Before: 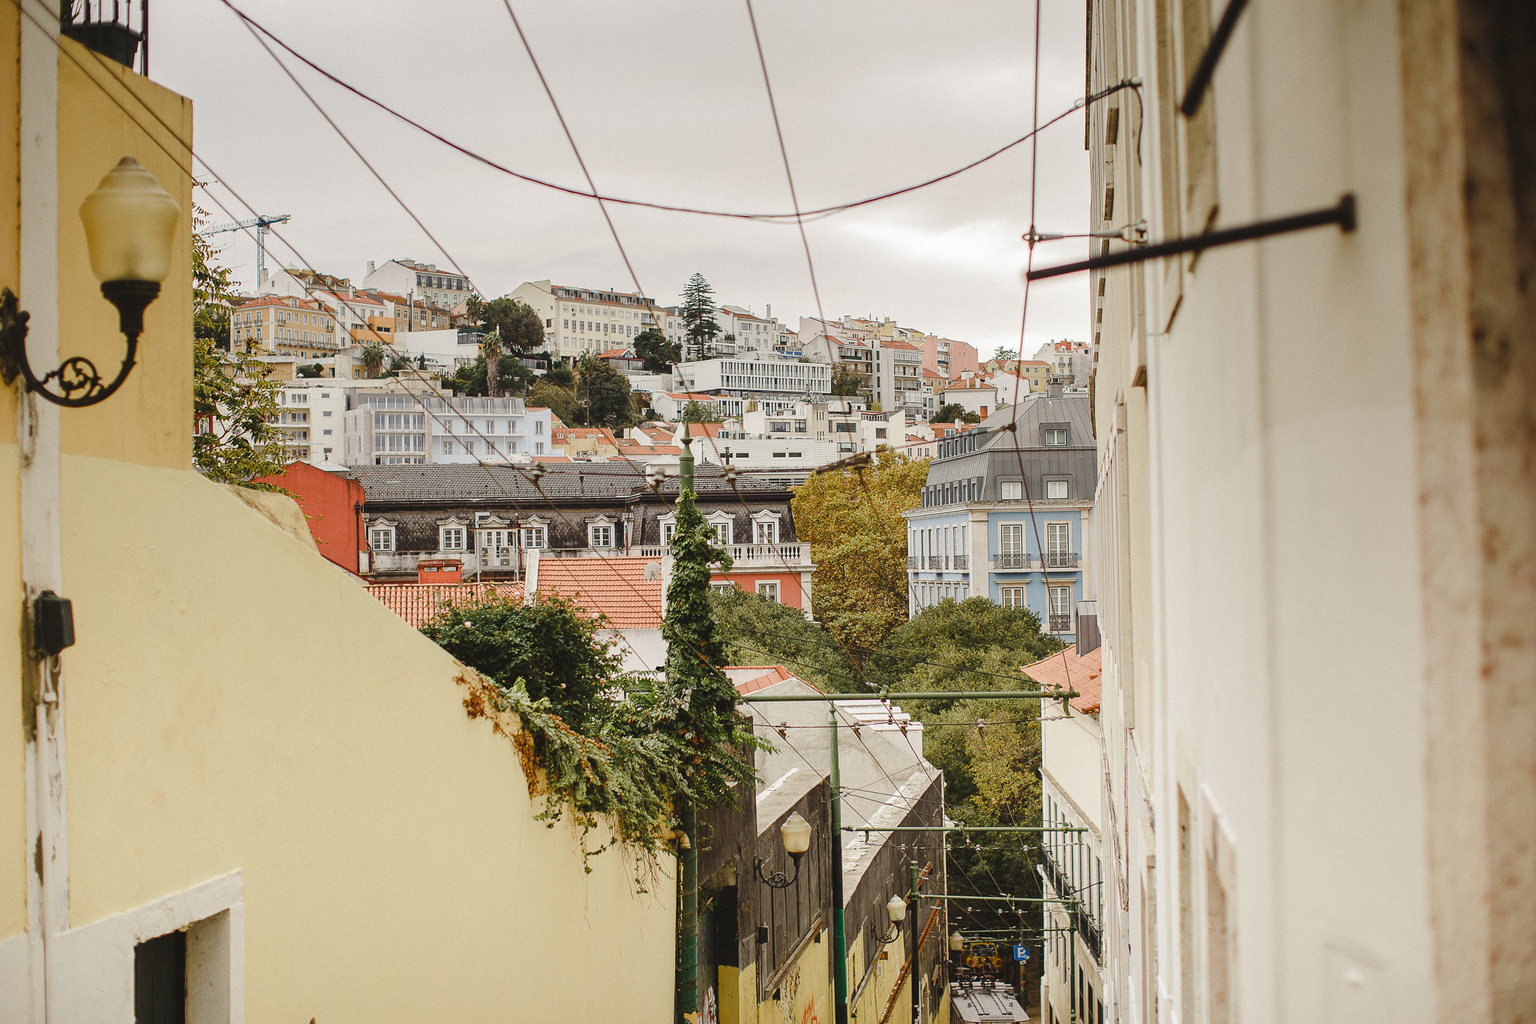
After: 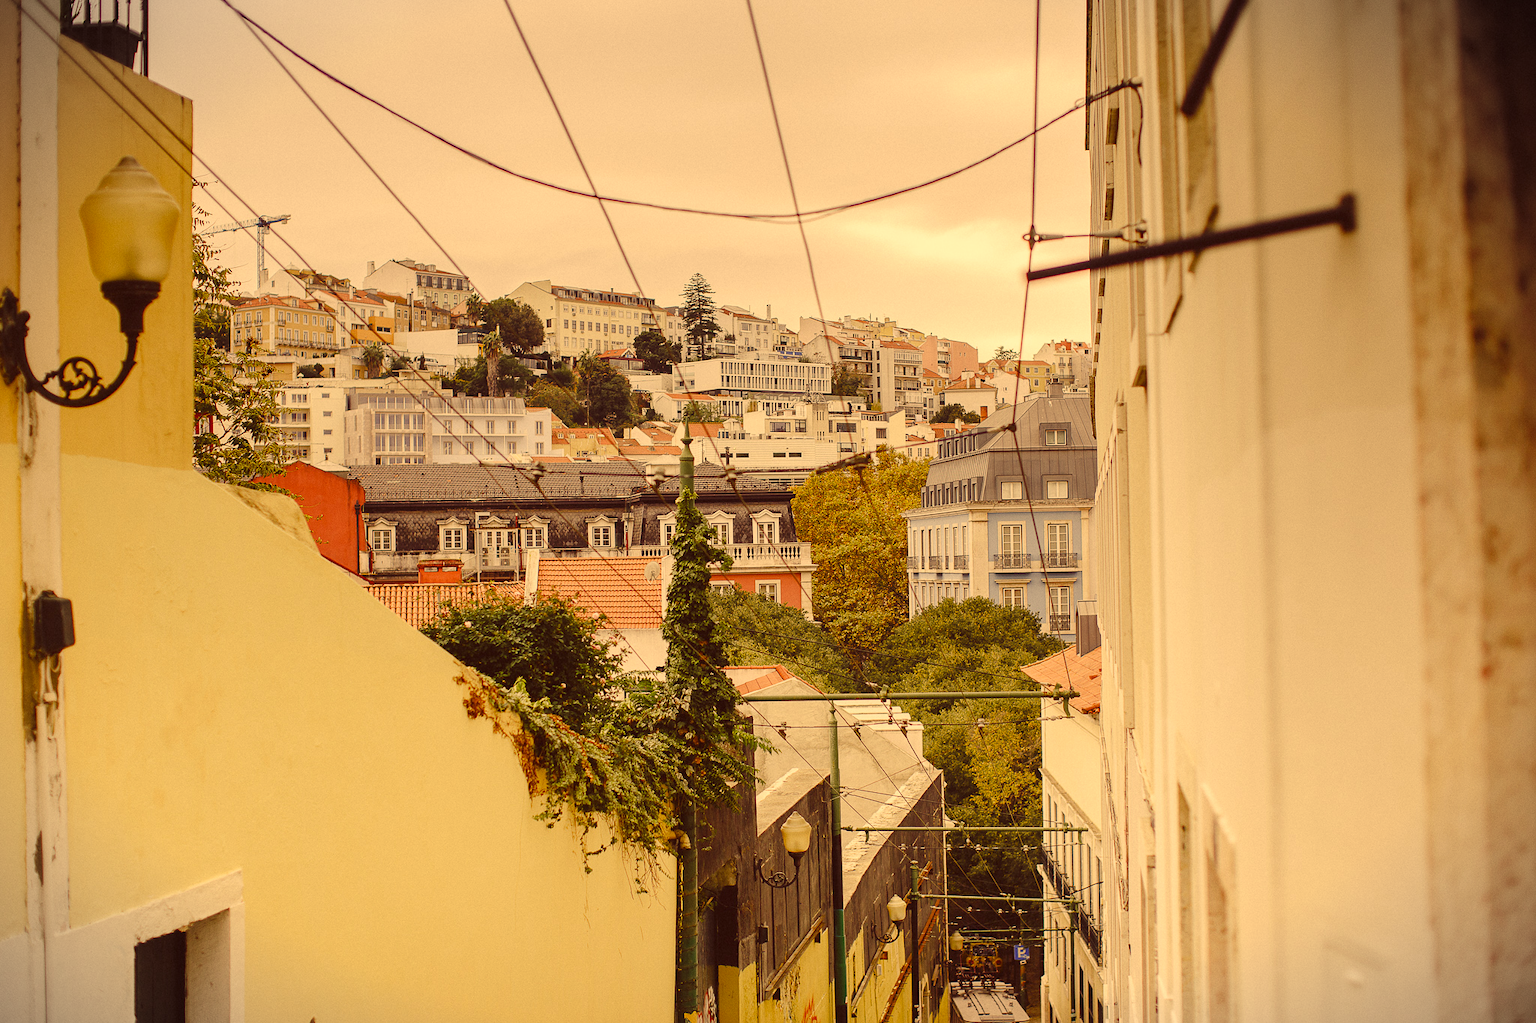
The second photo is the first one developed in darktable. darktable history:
vignetting: fall-off start 100.32%, width/height ratio 1.308
color correction: highlights a* 10.08, highlights b* 38.88, shadows a* 14.82, shadows b* 3.61
